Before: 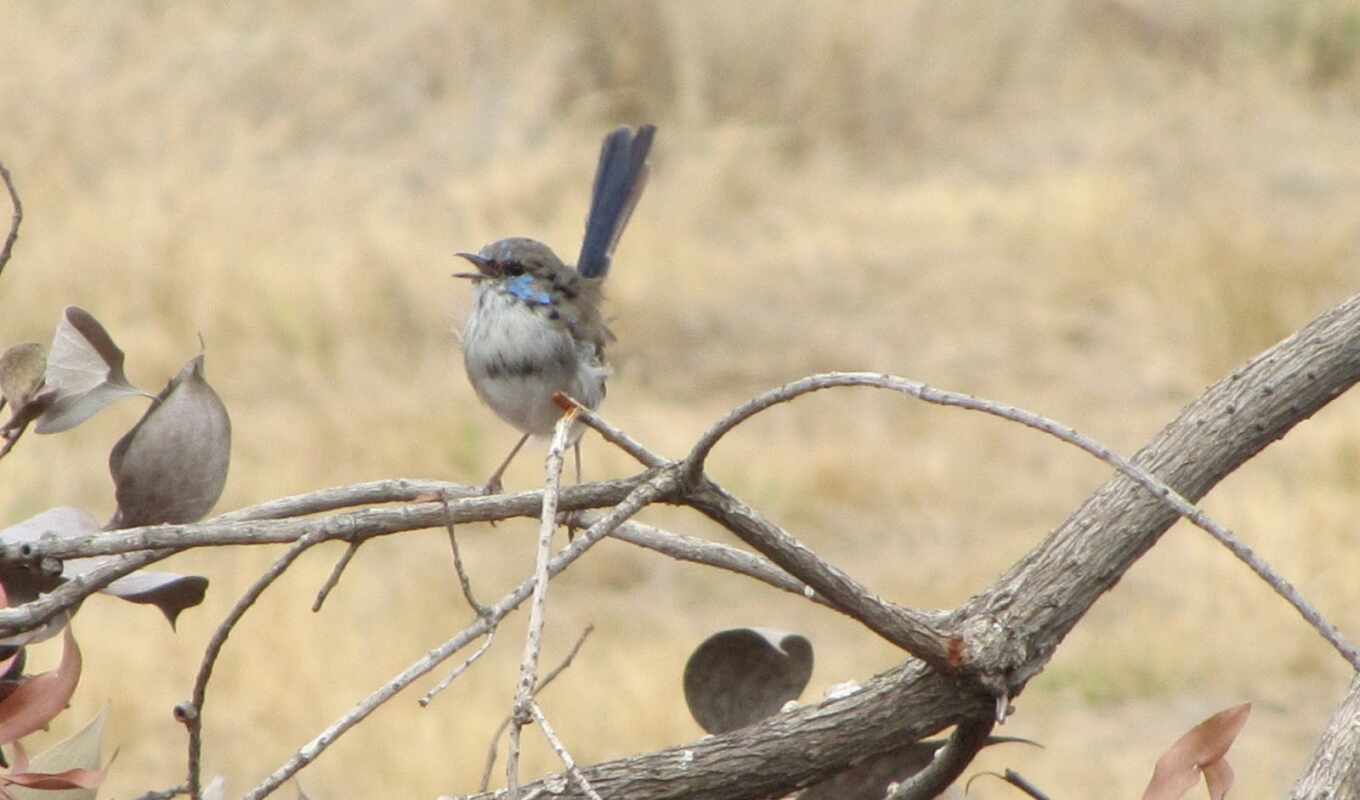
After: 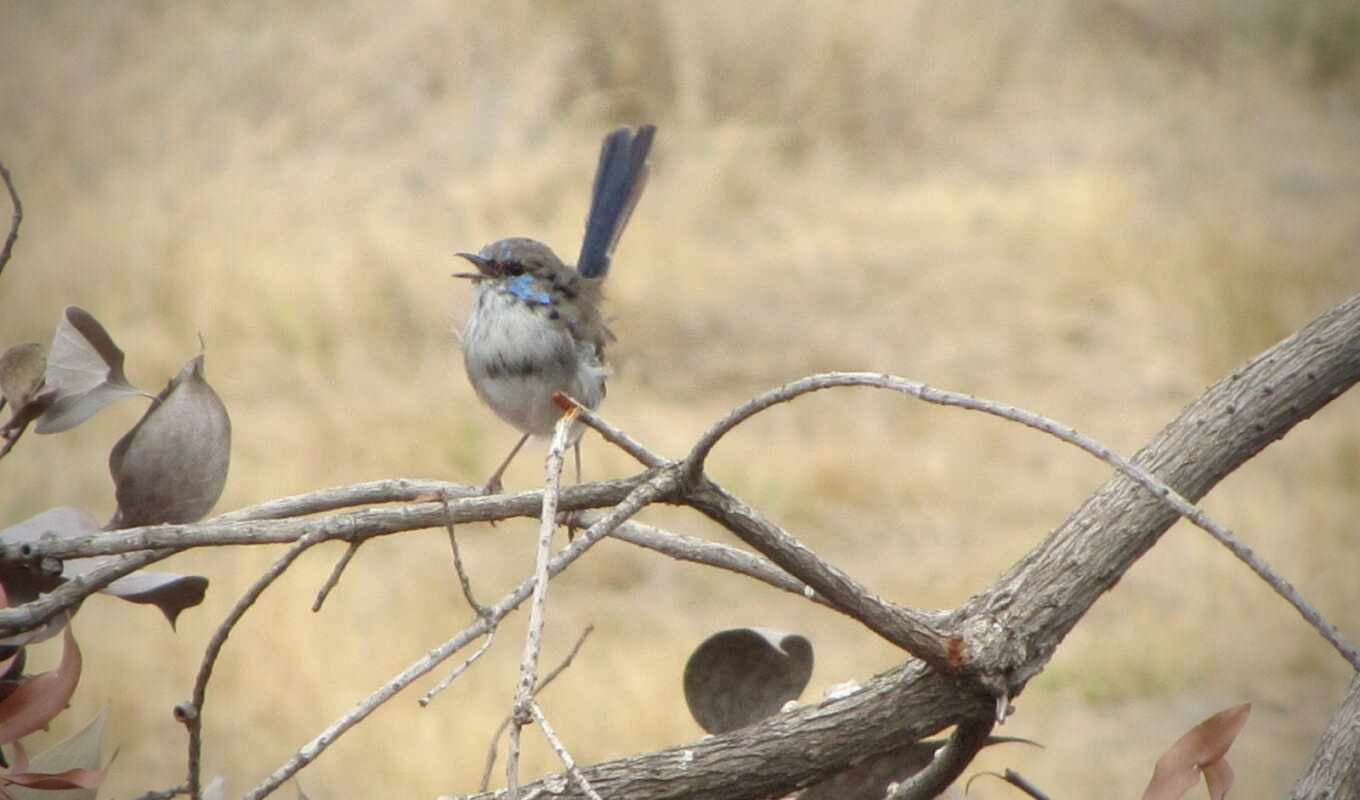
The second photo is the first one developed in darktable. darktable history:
vignetting: fall-off start 66.99%, brightness -0.631, saturation -0.011, width/height ratio 1.016
